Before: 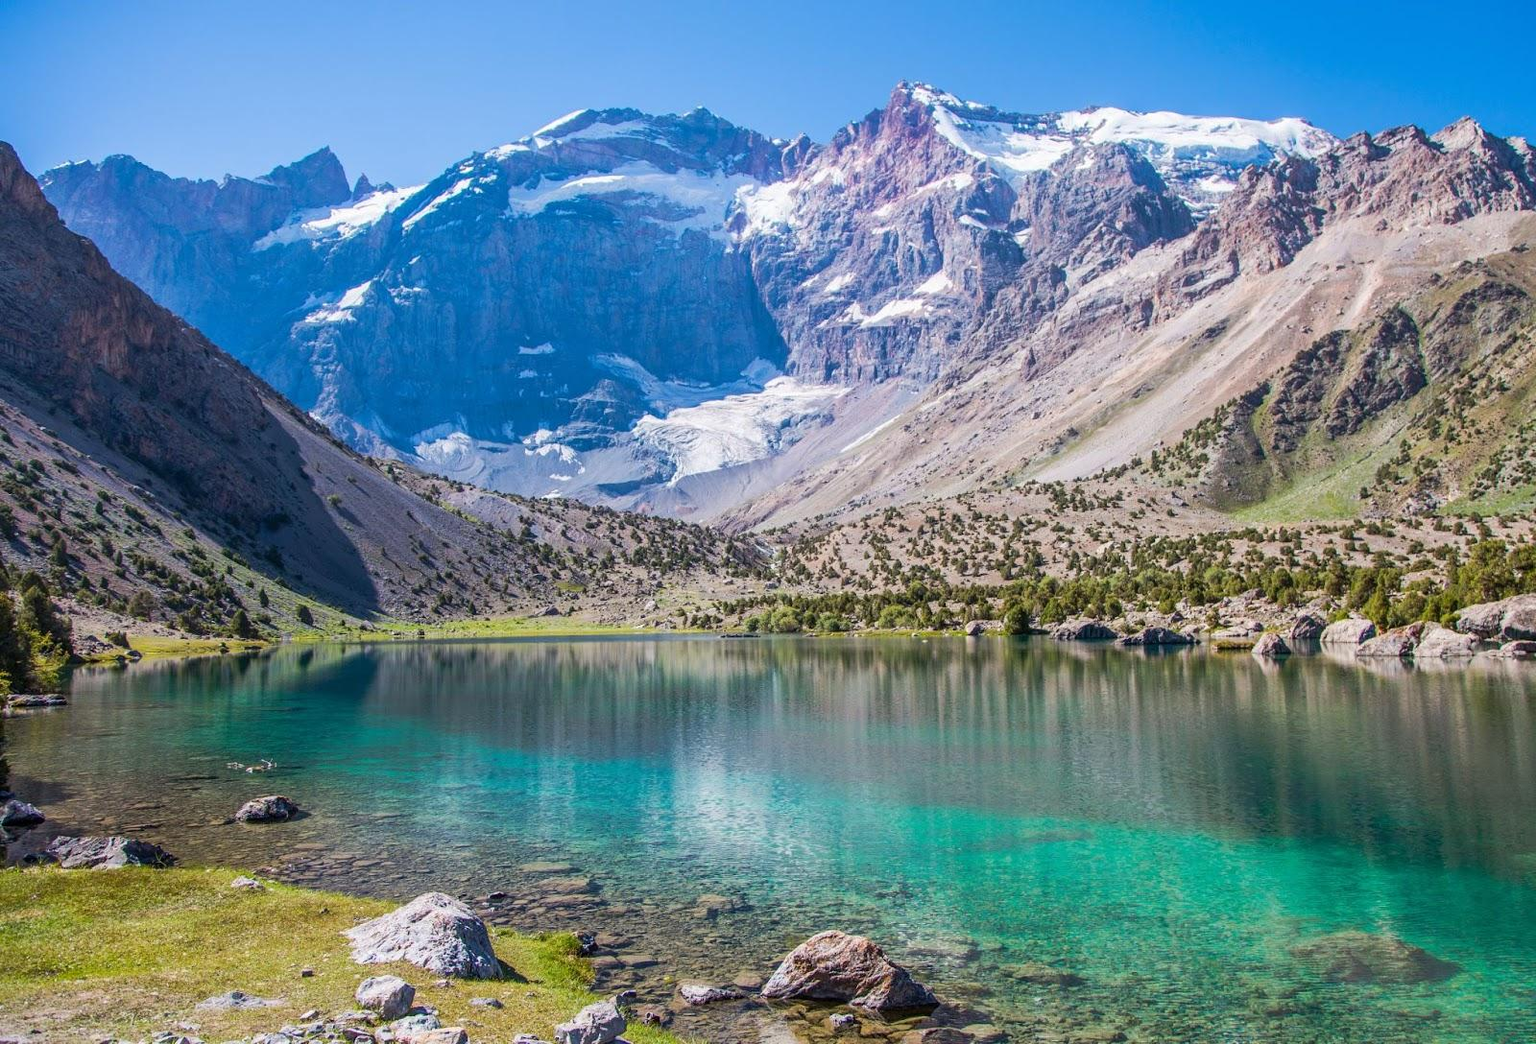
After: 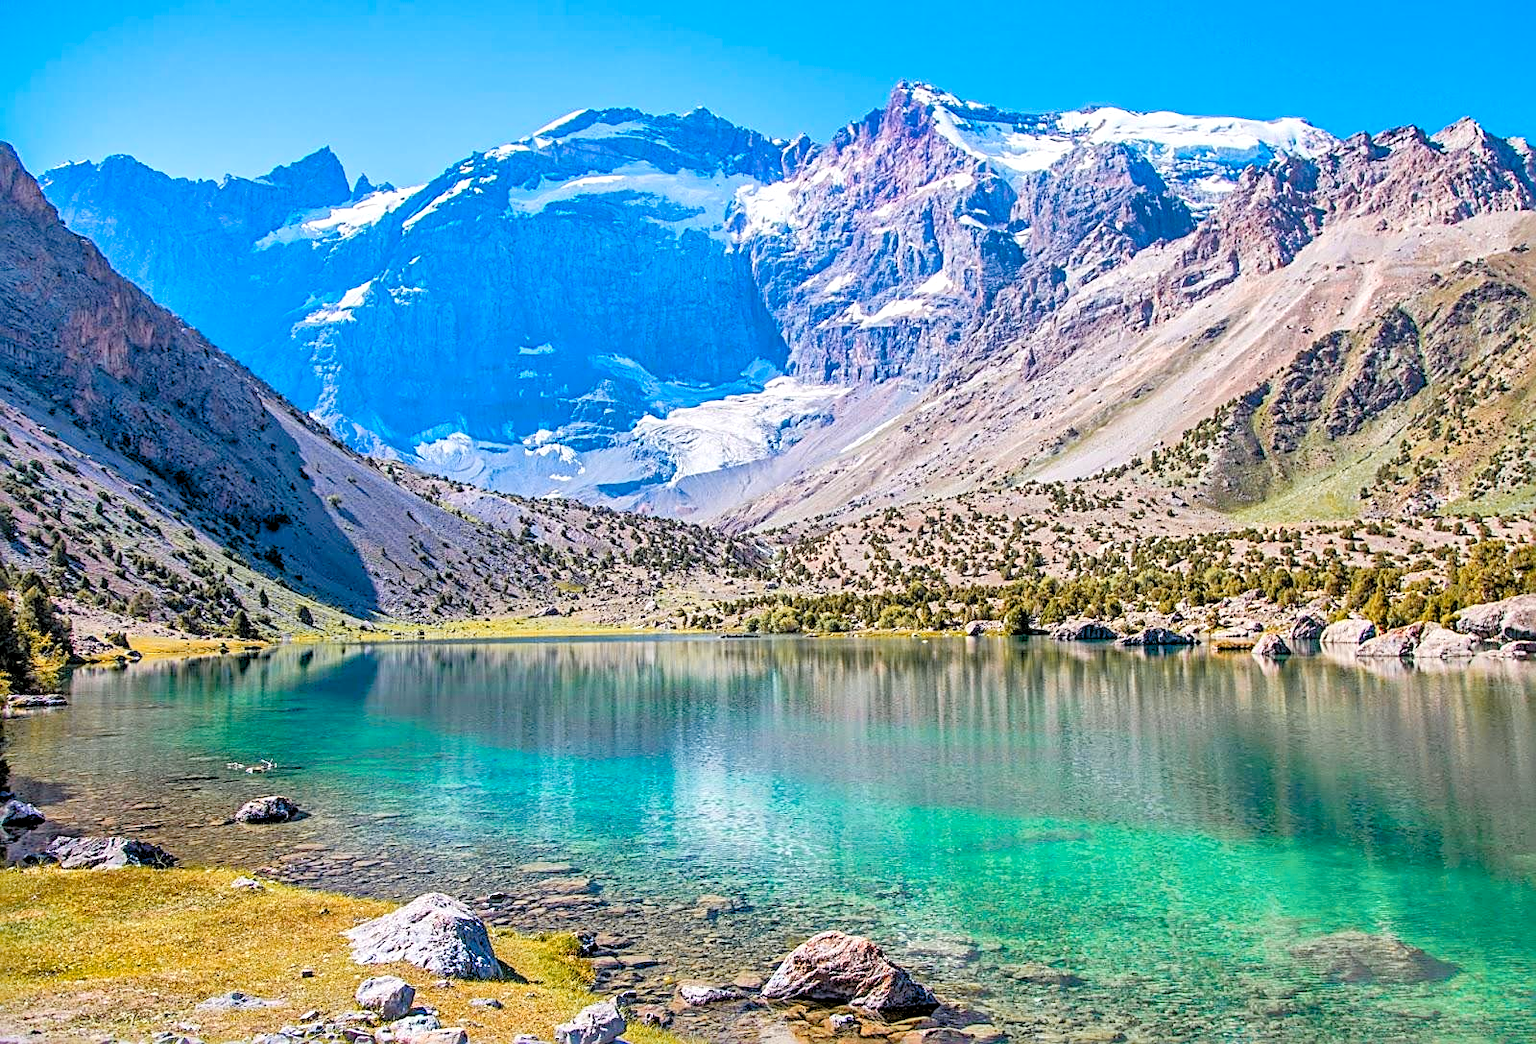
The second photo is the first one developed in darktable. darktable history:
sharpen: radius 2.678, amount 0.653
shadows and highlights: soften with gaussian
levels: levels [0.072, 0.414, 0.976]
color zones: curves: ch1 [(0.263, 0.53) (0.376, 0.287) (0.487, 0.512) (0.748, 0.547) (1, 0.513)]; ch2 [(0.262, 0.45) (0.751, 0.477)]
local contrast: mode bilateral grid, contrast 21, coarseness 49, detail 120%, midtone range 0.2
